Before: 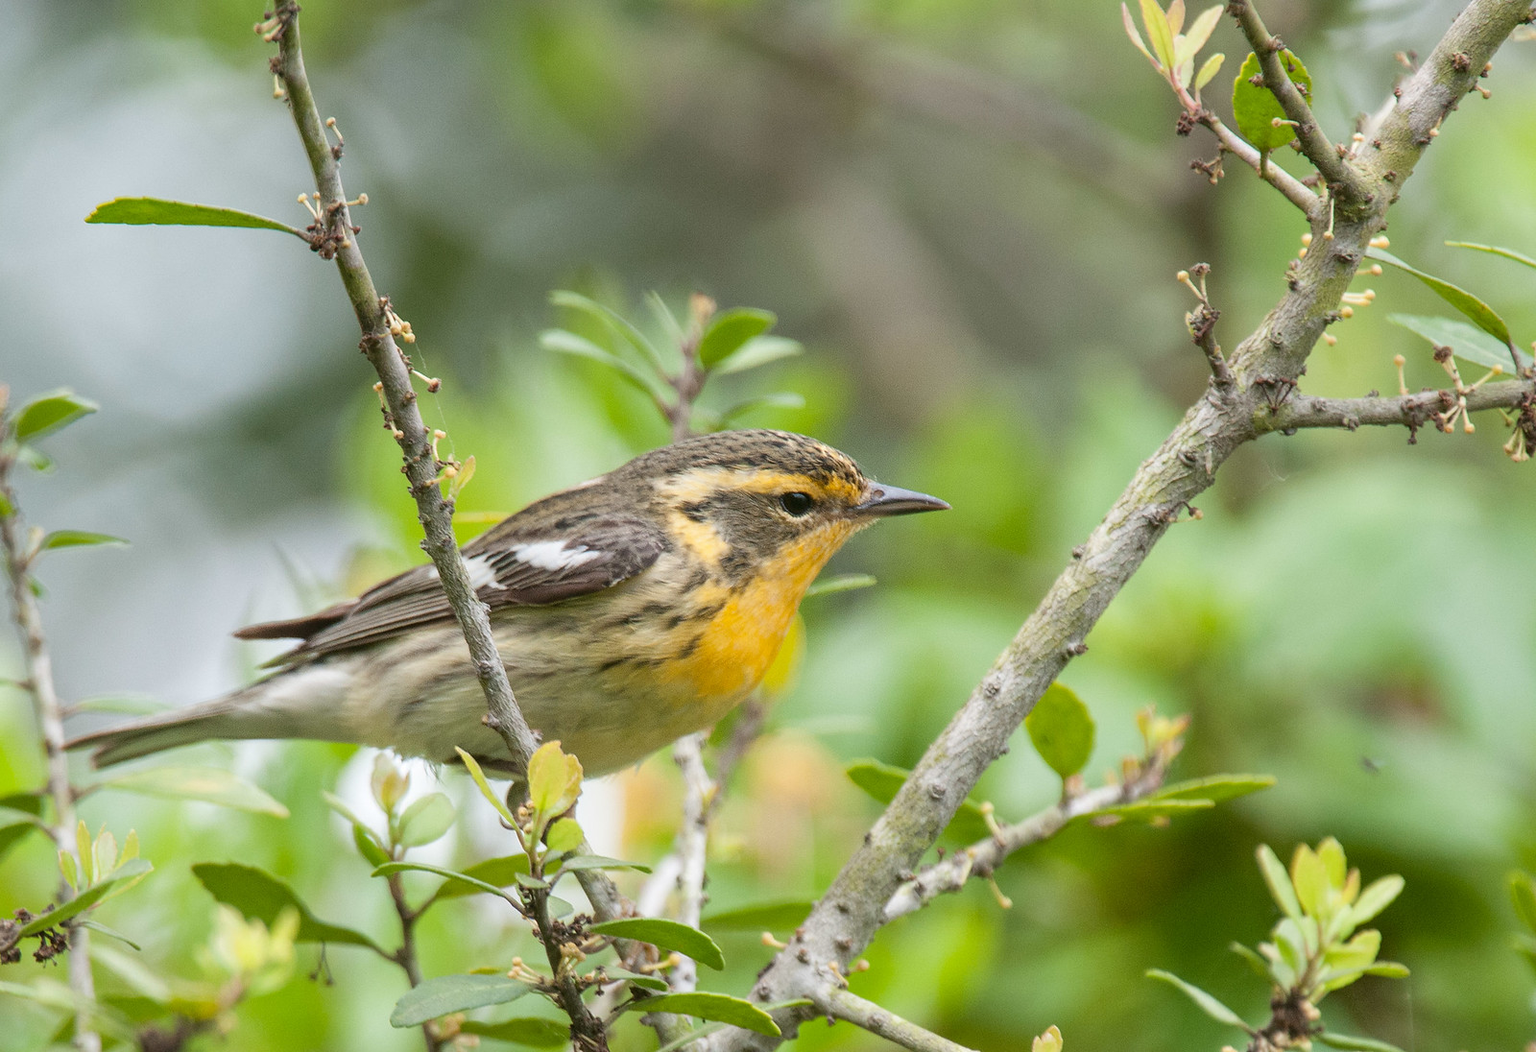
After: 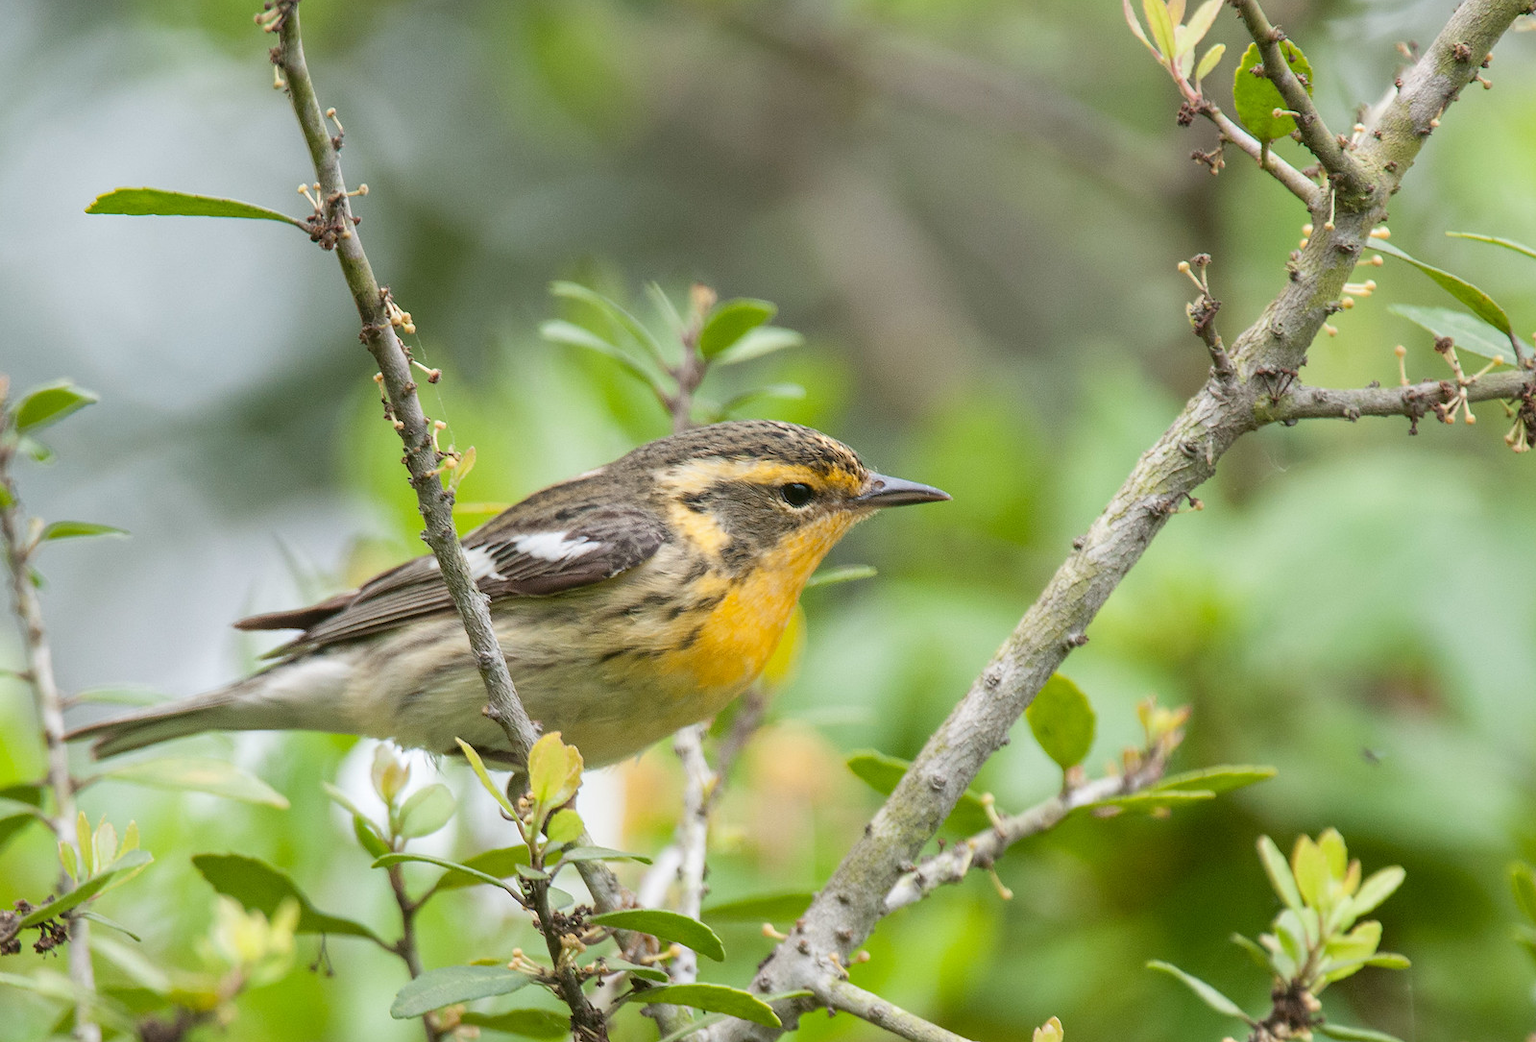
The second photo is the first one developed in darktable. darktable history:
crop: top 0.92%, right 0.031%
